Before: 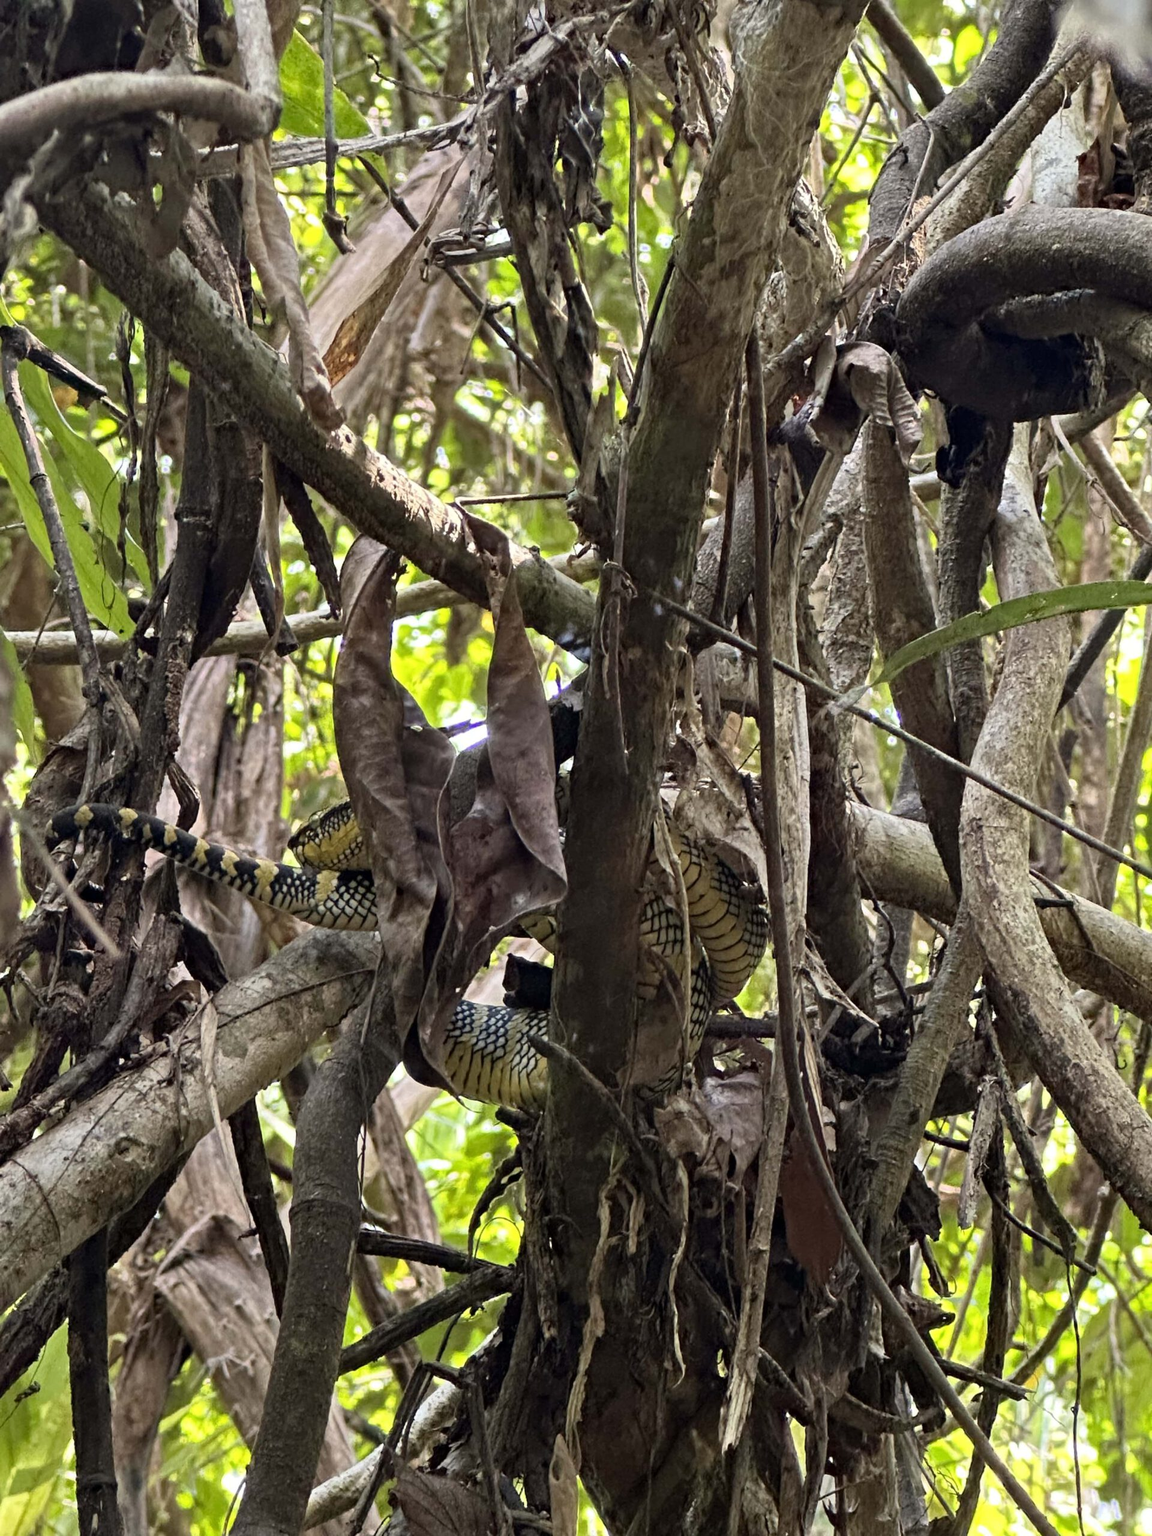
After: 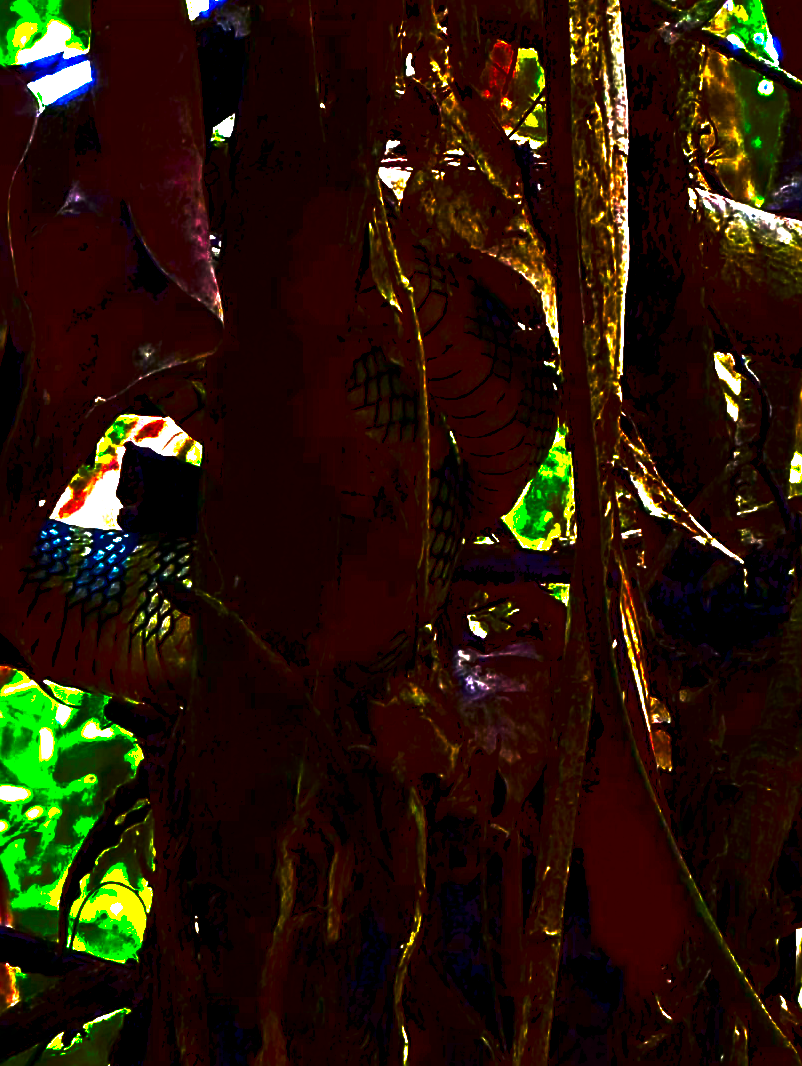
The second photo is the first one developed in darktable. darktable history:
color correction: highlights a* 1.5, highlights b* -1.89, saturation 2.43
base curve: curves: ch0 [(0, 0) (0.826, 0.587) (1, 1)], preserve colors none
contrast equalizer: y [[0.6 ×6], [0.55 ×6], [0 ×6], [0 ×6], [0 ×6]]
crop: left 37.583%, top 44.826%, right 20.594%, bottom 13.531%
contrast brightness saturation: brightness -0.988, saturation 0.996
local contrast: mode bilateral grid, contrast 19, coarseness 50, detail 120%, midtone range 0.2
sharpen: on, module defaults
